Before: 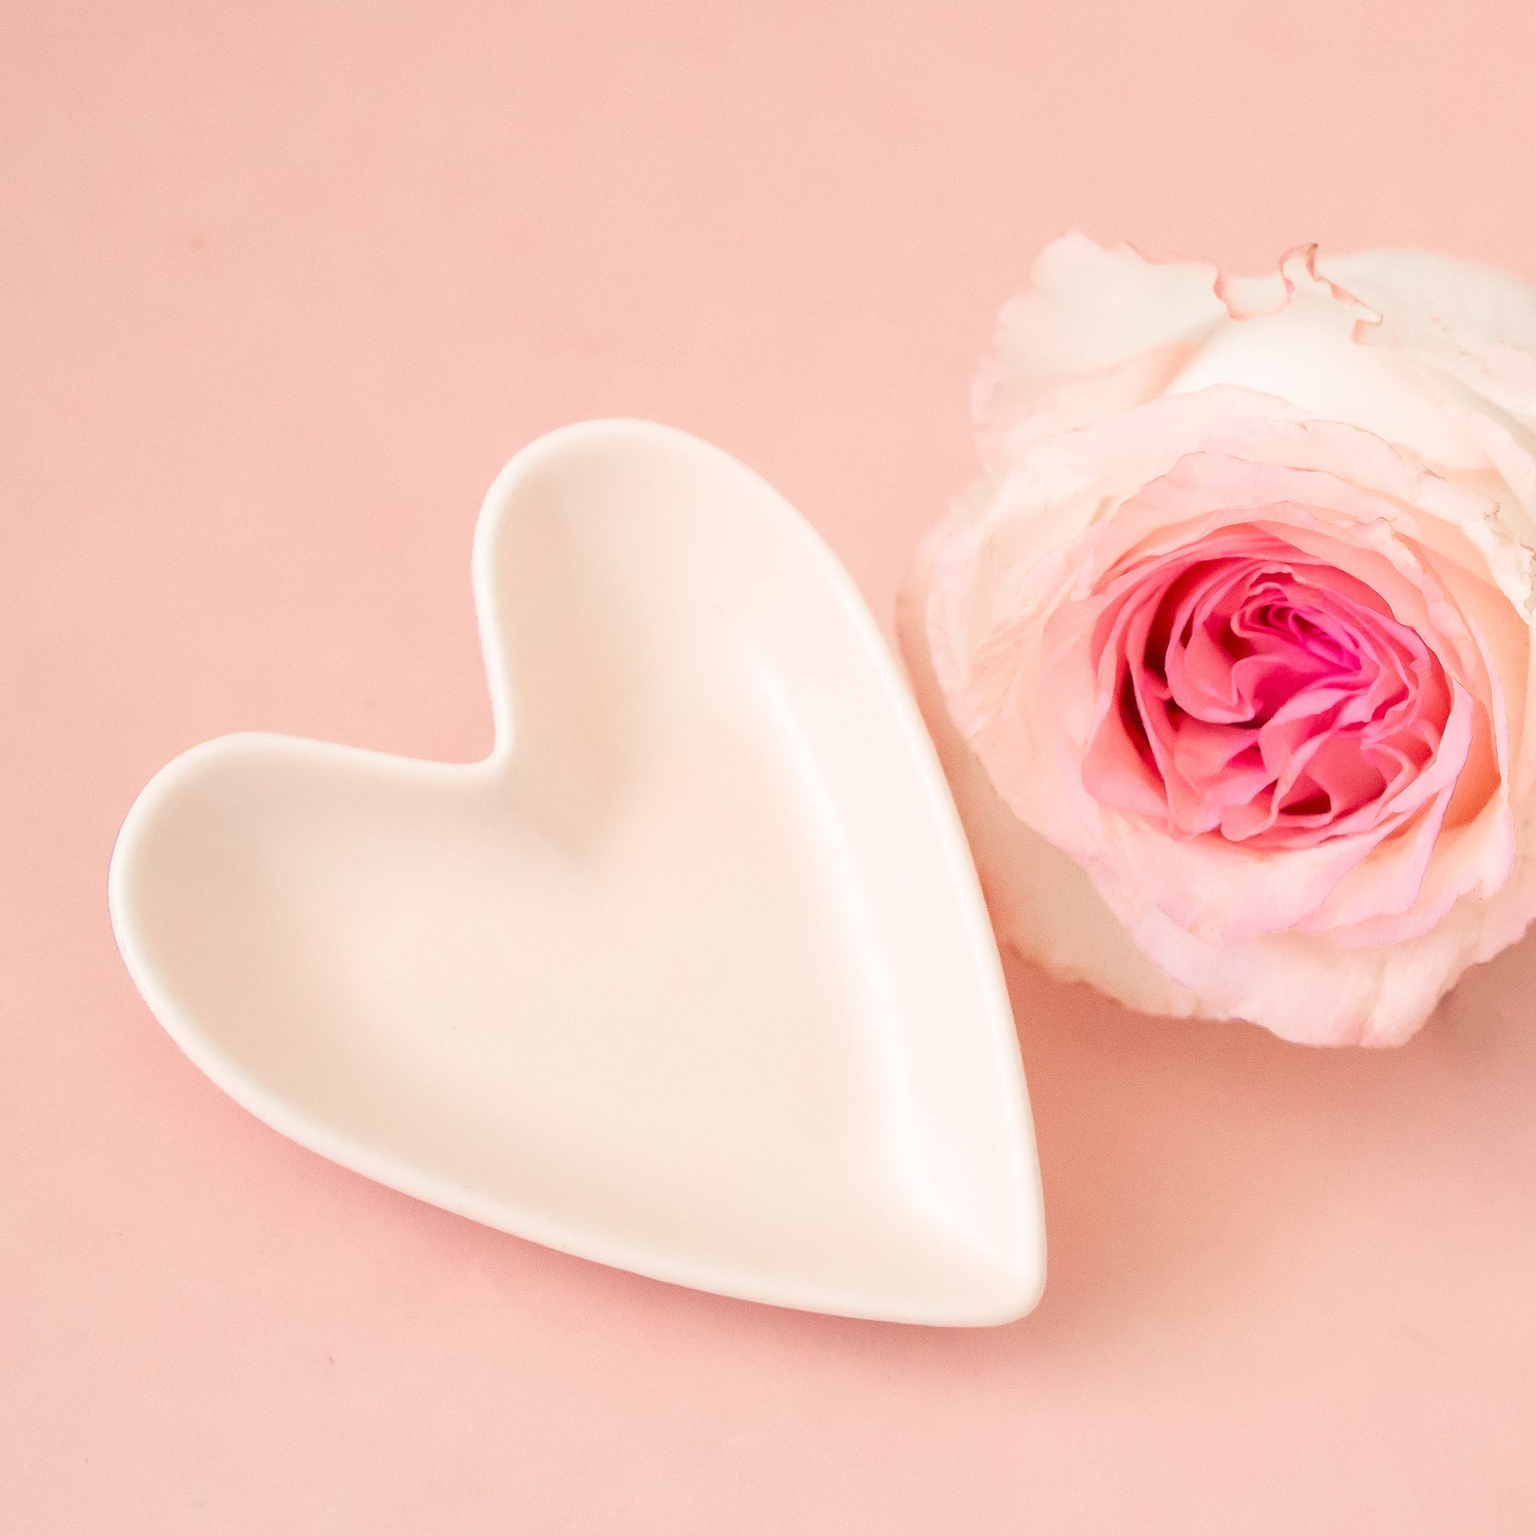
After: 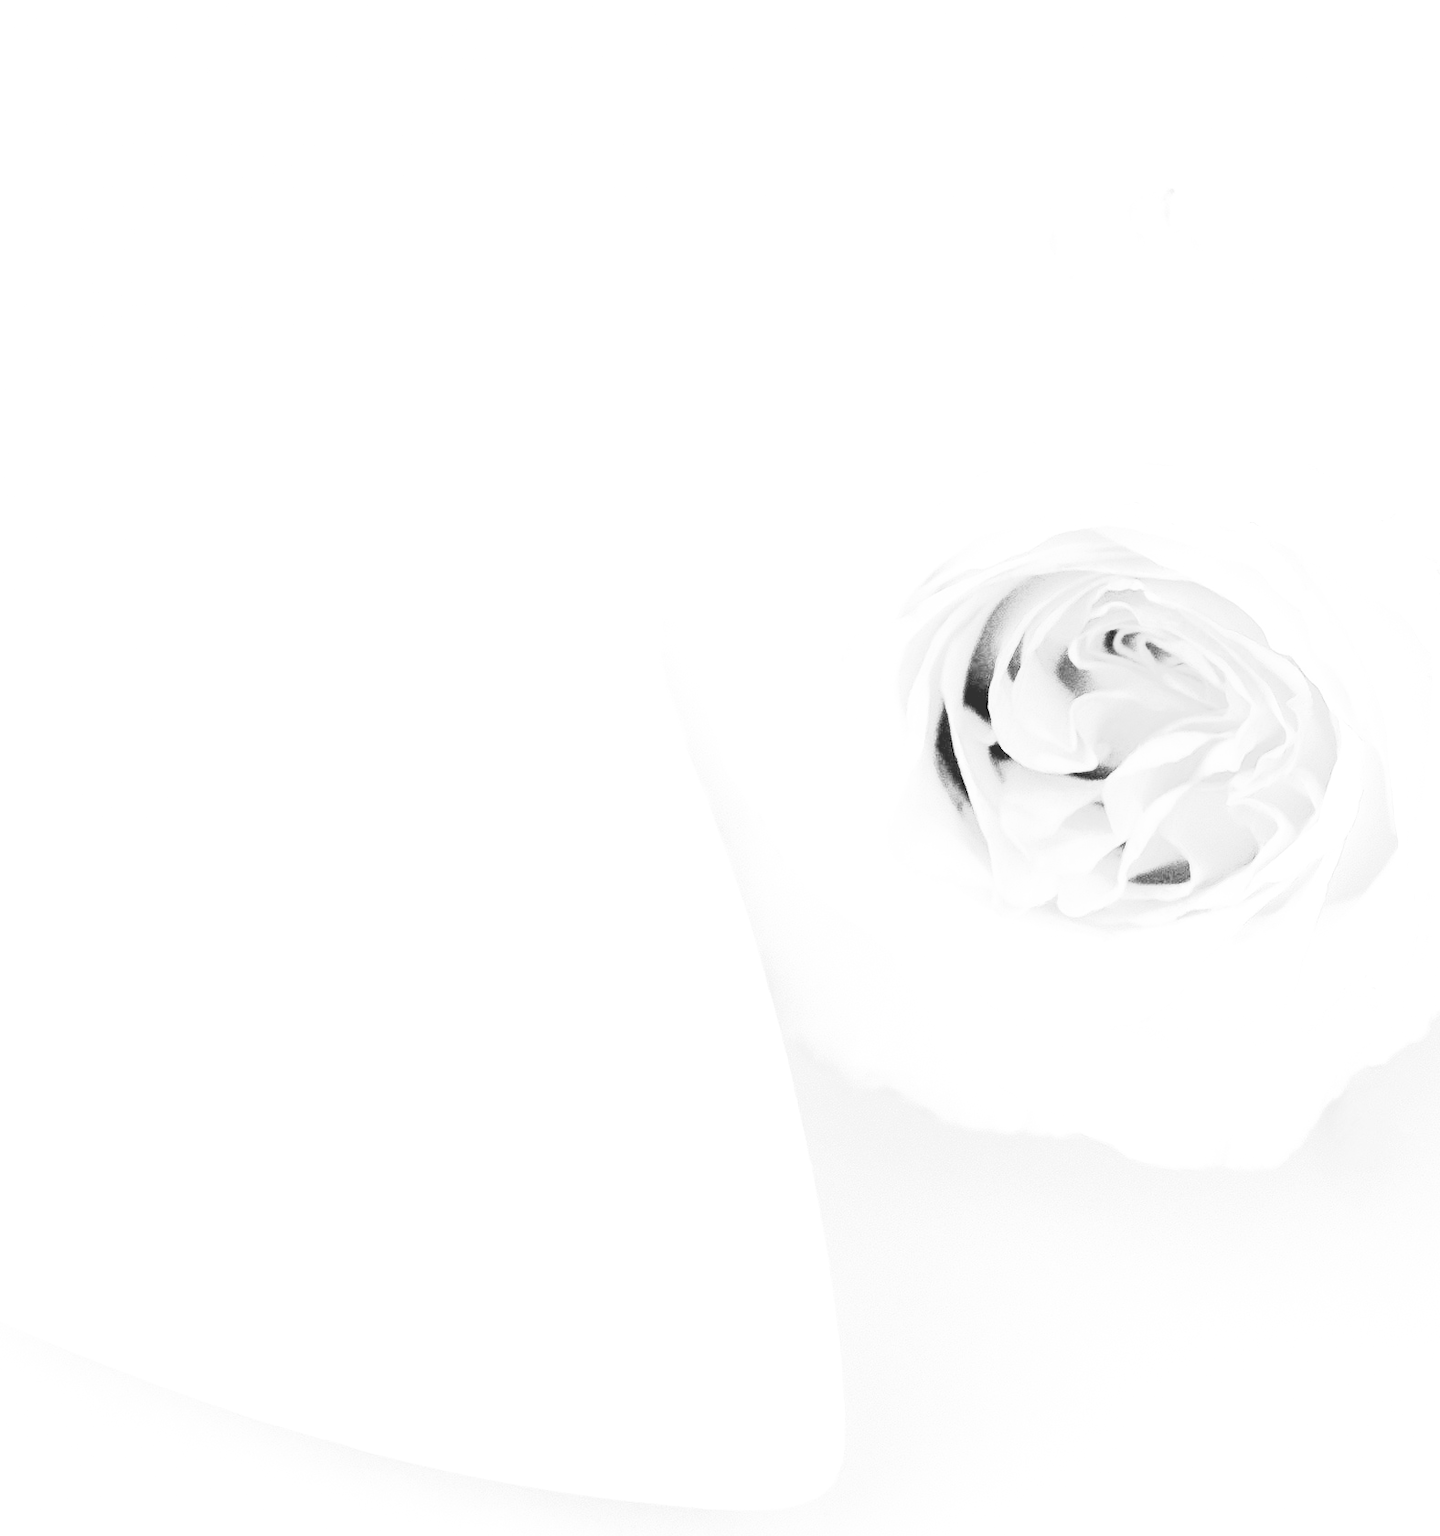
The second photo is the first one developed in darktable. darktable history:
crop: left 23.095%, top 5.827%, bottom 11.854%
contrast brightness saturation: contrast 0.53, brightness 0.47, saturation -1
exposure: black level correction 0, exposure 0.7 EV, compensate exposure bias true, compensate highlight preservation false
base curve: curves: ch0 [(0.065, 0.026) (0.236, 0.358) (0.53, 0.546) (0.777, 0.841) (0.924, 0.992)], preserve colors average RGB
color zones: curves: ch0 [(0, 0.425) (0.143, 0.422) (0.286, 0.42) (0.429, 0.419) (0.571, 0.419) (0.714, 0.42) (0.857, 0.422) (1, 0.425)]; ch1 [(0, 0.666) (0.143, 0.669) (0.286, 0.671) (0.429, 0.67) (0.571, 0.67) (0.714, 0.67) (0.857, 0.67) (1, 0.666)]
